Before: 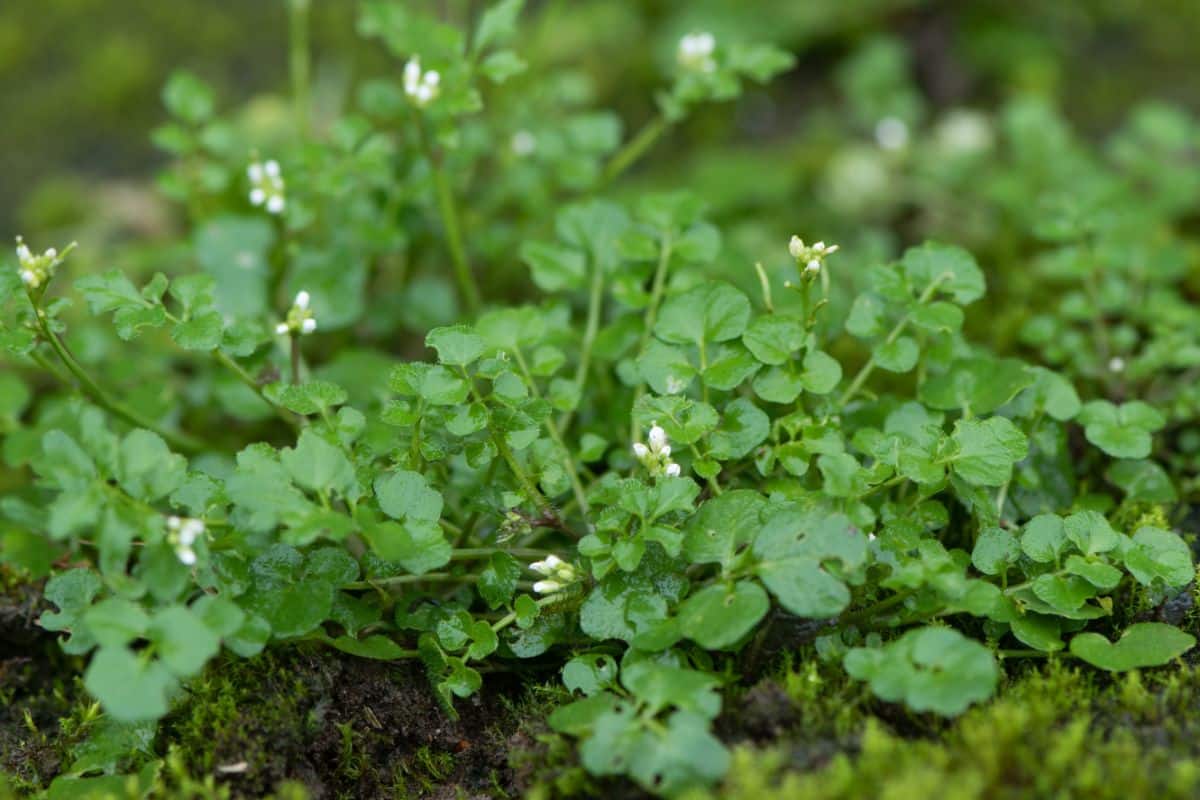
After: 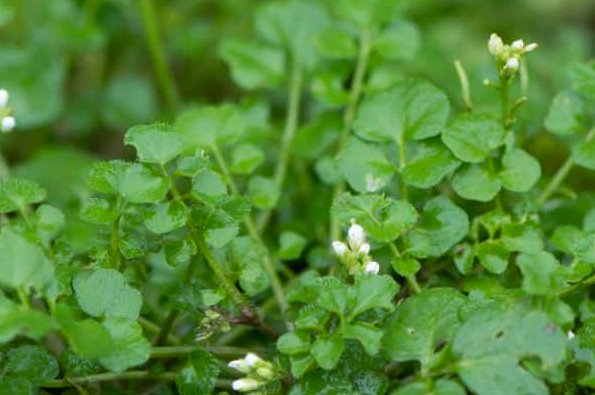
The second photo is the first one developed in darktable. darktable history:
crop: left 25.138%, top 25.28%, right 25.263%, bottom 25.291%
color correction: highlights b* -0.043, saturation 1.07
